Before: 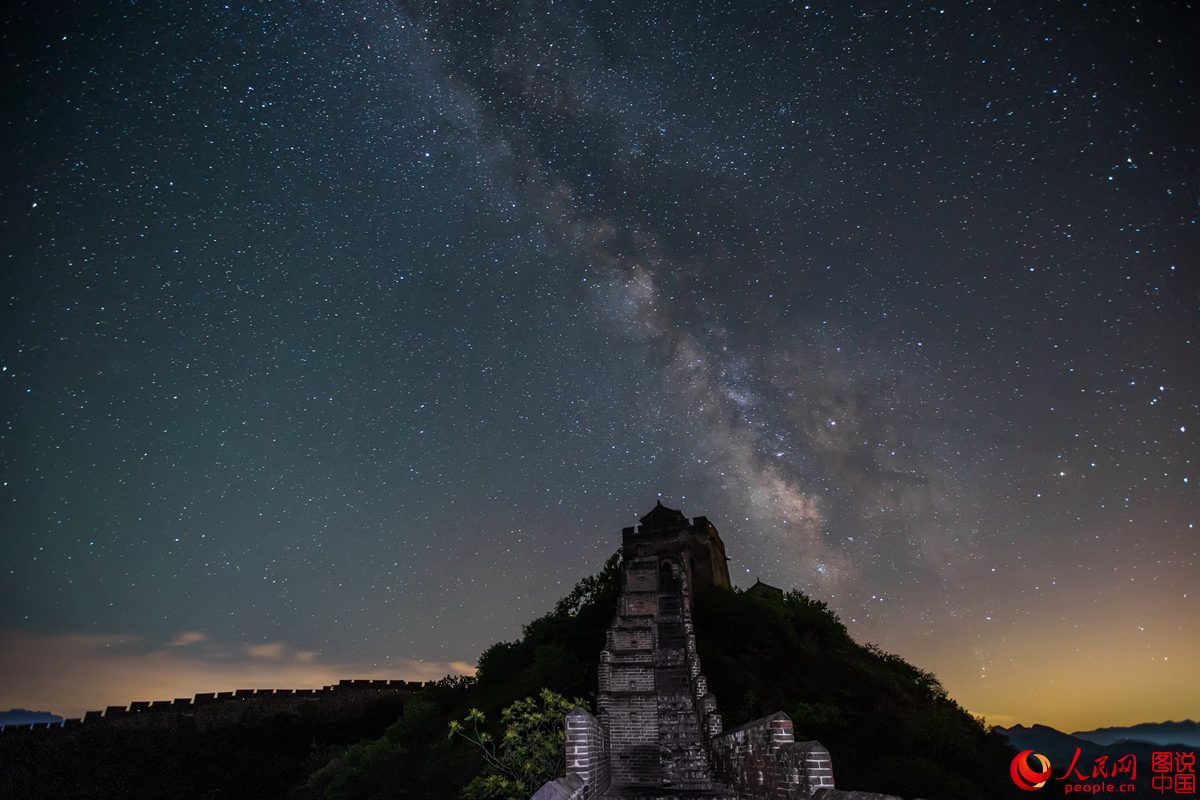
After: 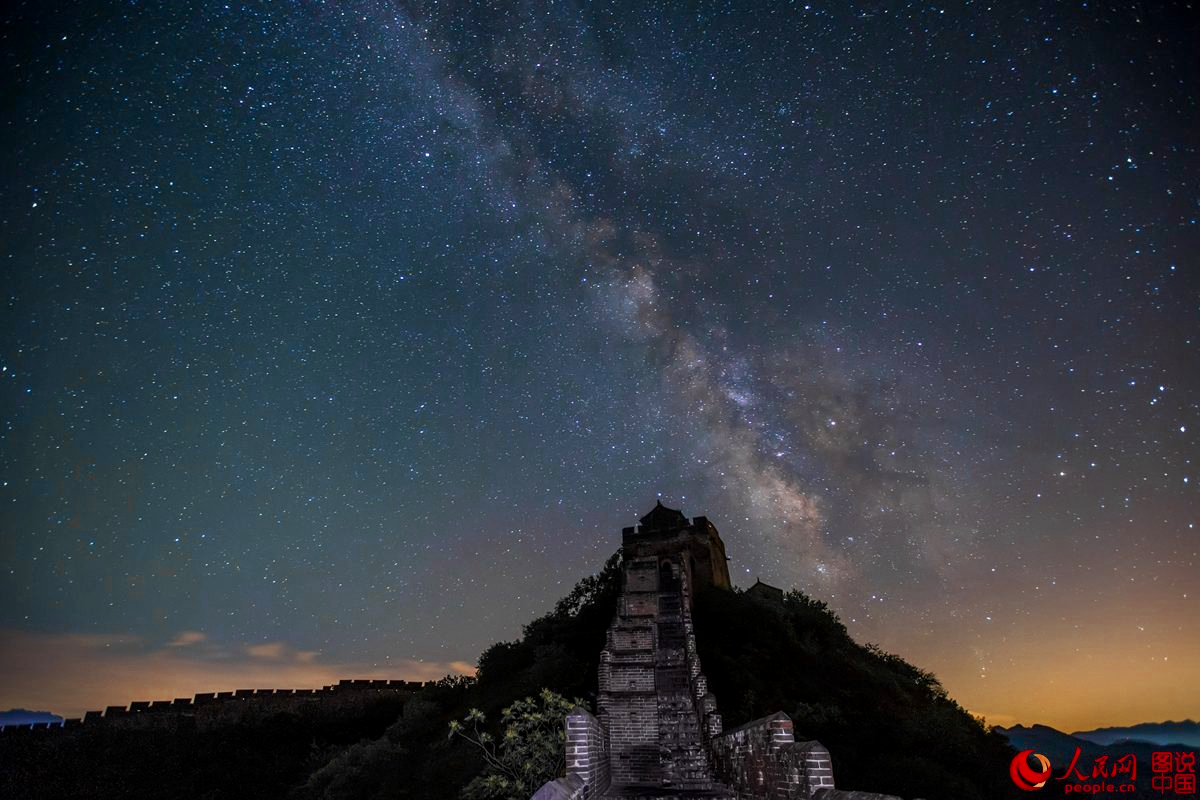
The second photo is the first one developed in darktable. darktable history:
local contrast: highlights 100%, shadows 100%, detail 120%, midtone range 0.2
color zones: curves: ch0 [(0, 0.363) (0.128, 0.373) (0.25, 0.5) (0.402, 0.407) (0.521, 0.525) (0.63, 0.559) (0.729, 0.662) (0.867, 0.471)]; ch1 [(0, 0.515) (0.136, 0.618) (0.25, 0.5) (0.378, 0) (0.516, 0) (0.622, 0.593) (0.737, 0.819) (0.87, 0.593)]; ch2 [(0, 0.529) (0.128, 0.471) (0.282, 0.451) (0.386, 0.662) (0.516, 0.525) (0.633, 0.554) (0.75, 0.62) (0.875, 0.441)]
